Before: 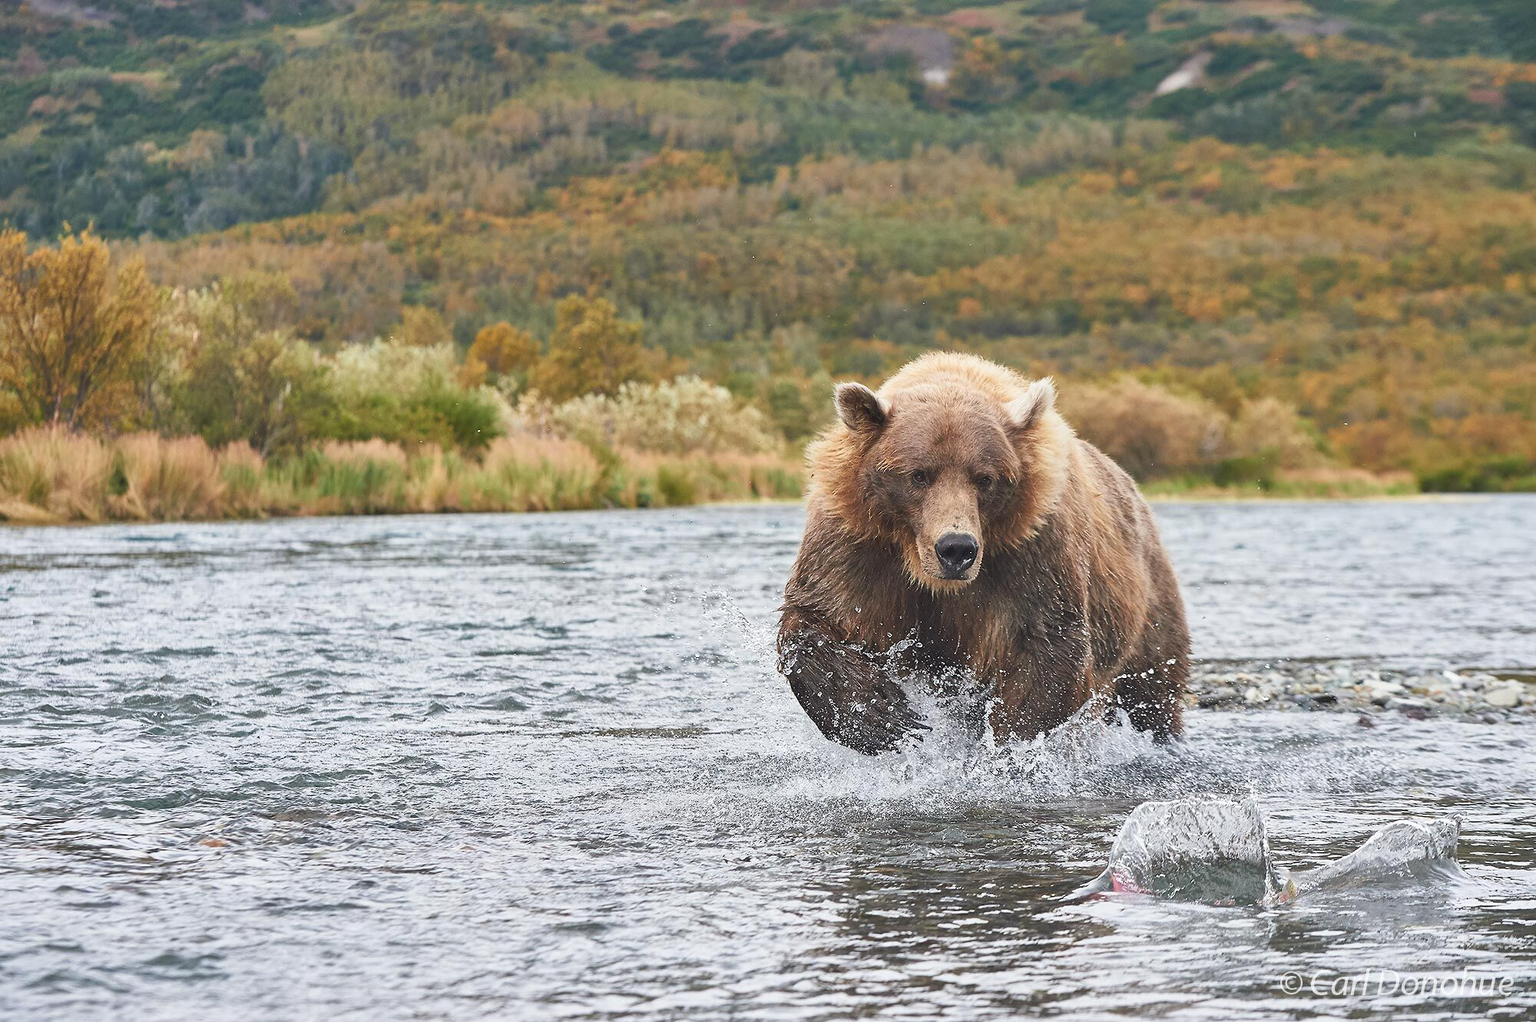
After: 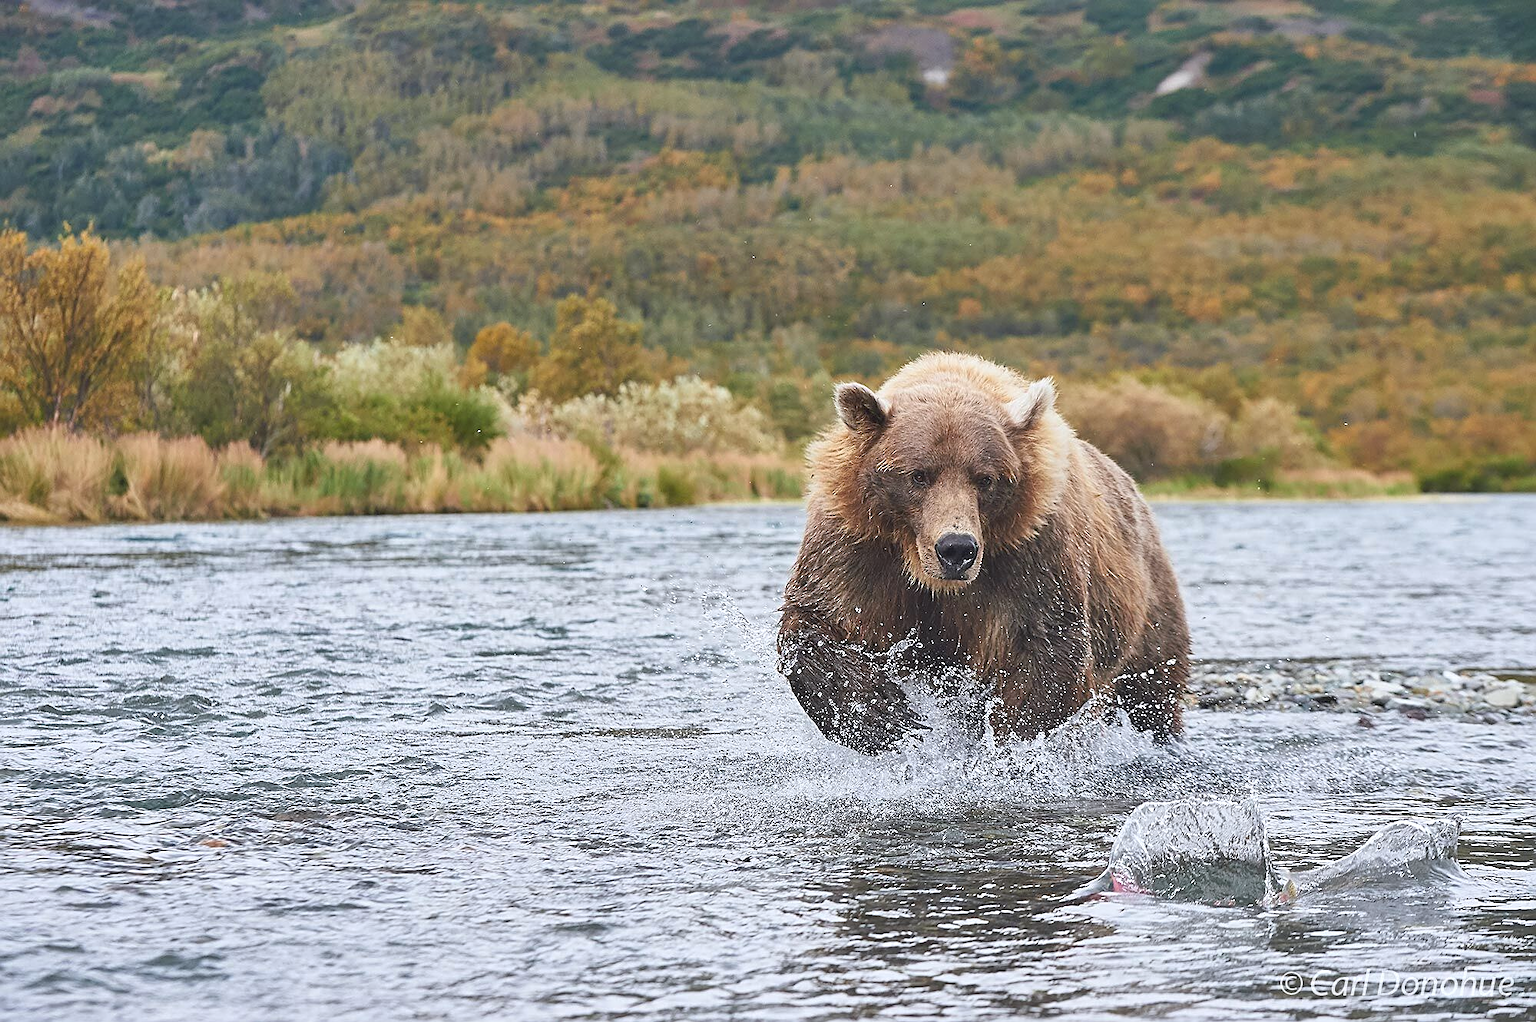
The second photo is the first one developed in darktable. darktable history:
white balance: red 0.983, blue 1.036
sharpen: on, module defaults
